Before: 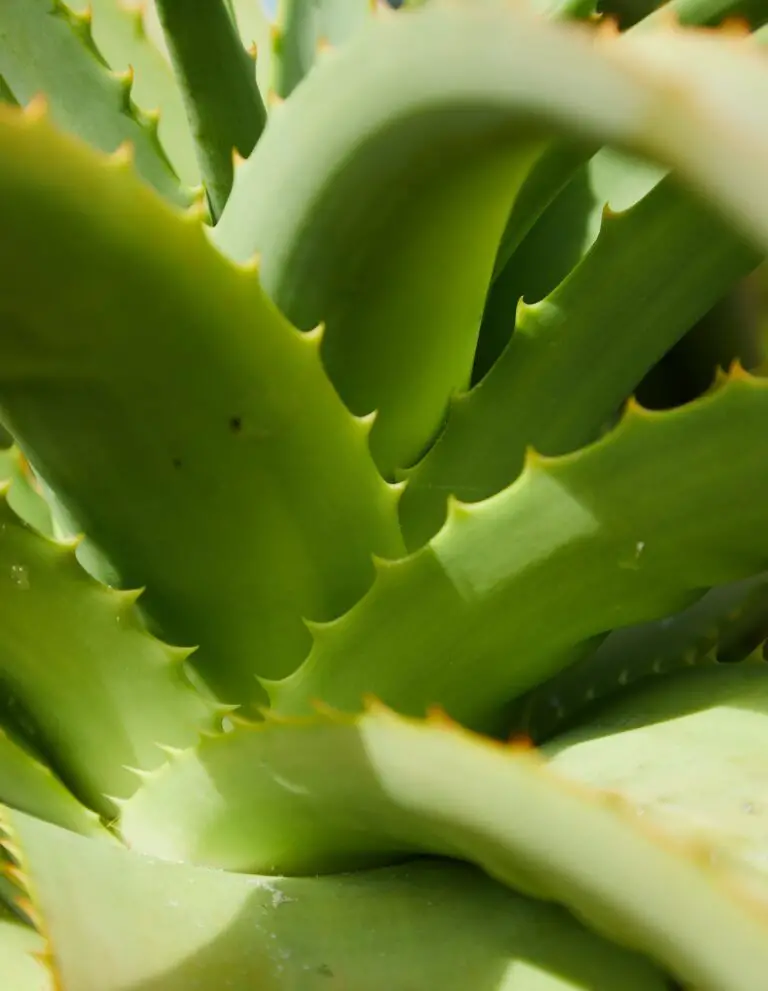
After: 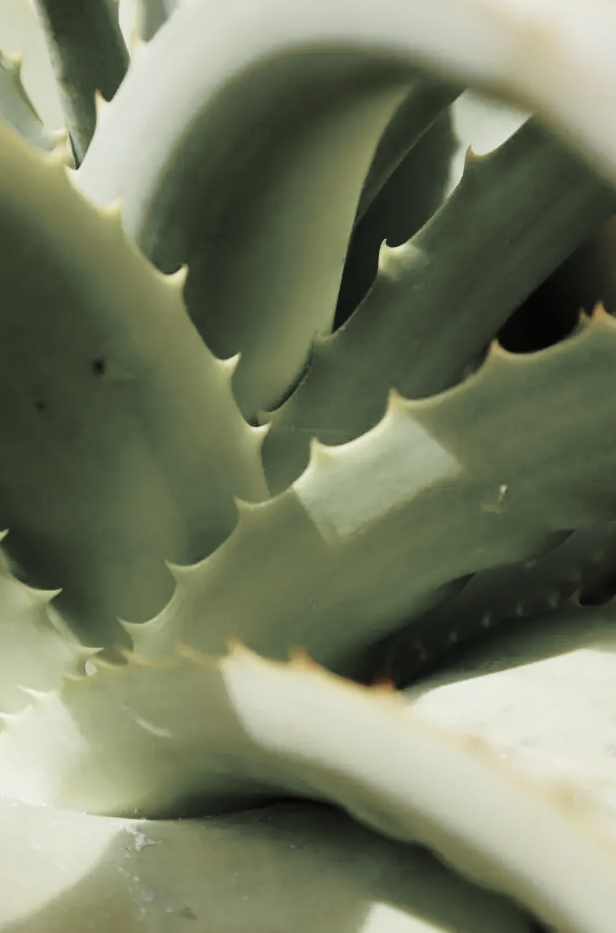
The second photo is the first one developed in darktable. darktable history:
crop and rotate: left 17.858%, top 5.766%, right 1.855%
tone curve: curves: ch0 [(0, 0) (0.081, 0.044) (0.185, 0.13) (0.283, 0.238) (0.416, 0.449) (0.495, 0.524) (0.686, 0.743) (0.826, 0.865) (0.978, 0.988)]; ch1 [(0, 0) (0.147, 0.166) (0.321, 0.362) (0.371, 0.402) (0.423, 0.442) (0.479, 0.472) (0.505, 0.497) (0.521, 0.506) (0.551, 0.537) (0.586, 0.574) (0.625, 0.618) (0.68, 0.681) (1, 1)]; ch2 [(0, 0) (0.346, 0.362) (0.404, 0.427) (0.502, 0.495) (0.531, 0.513) (0.547, 0.533) (0.582, 0.596) (0.629, 0.631) (0.717, 0.678) (1, 1)], preserve colors none
color zones: curves: ch1 [(0, 0.831) (0.08, 0.771) (0.157, 0.268) (0.241, 0.207) (0.562, -0.005) (0.714, -0.013) (0.876, 0.01) (1, 0.831)]
